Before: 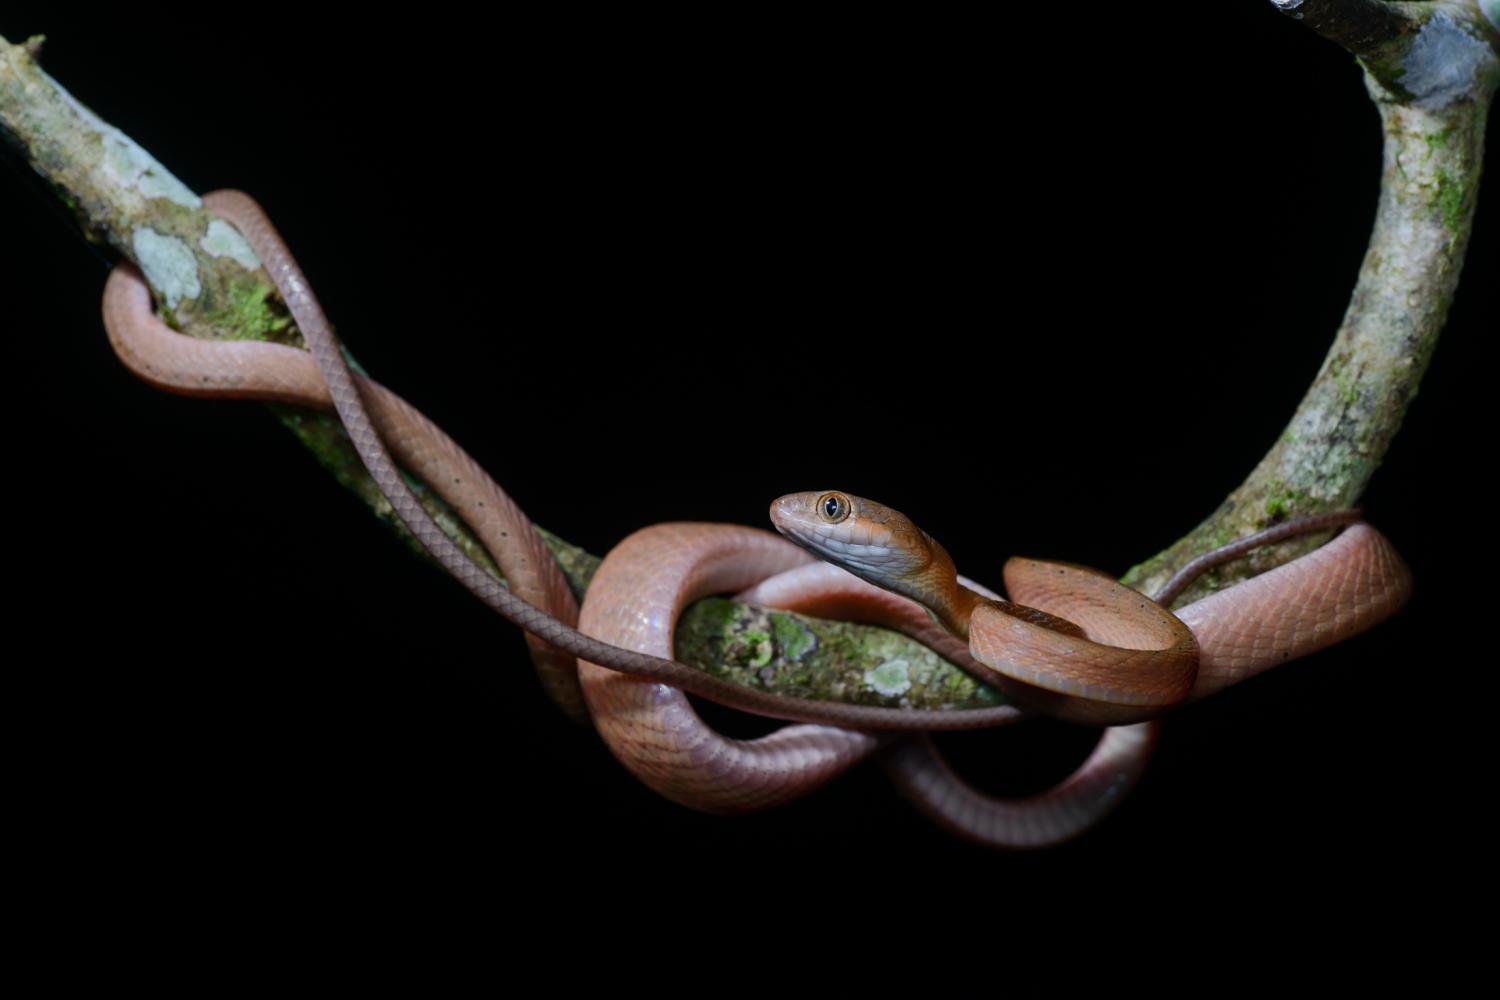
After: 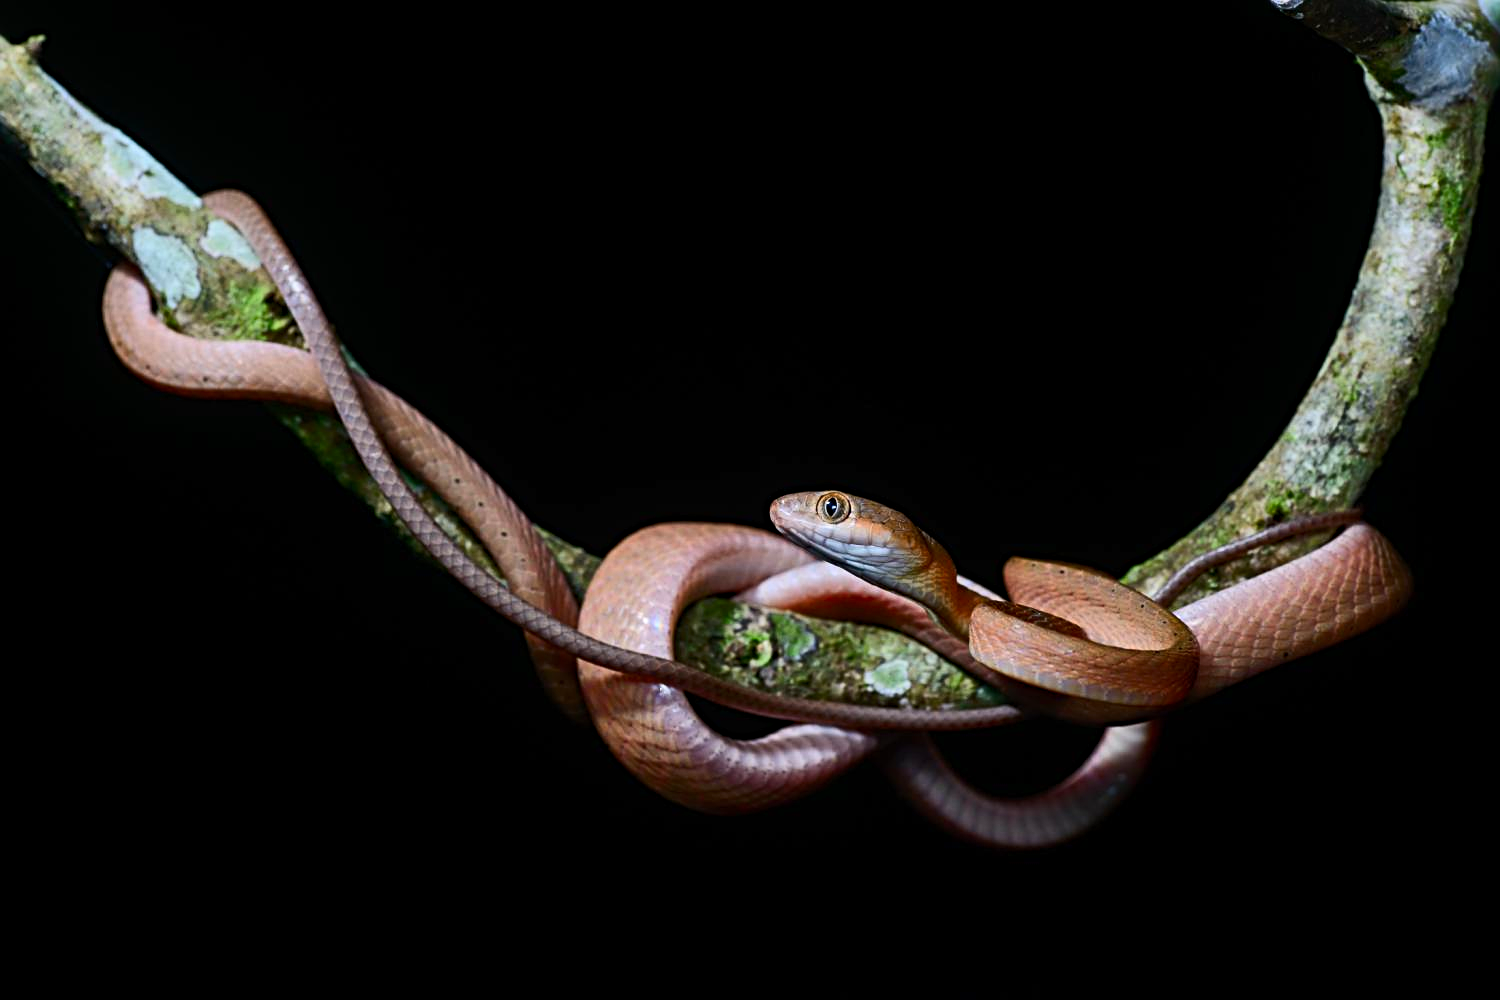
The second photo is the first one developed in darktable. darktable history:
base curve: curves: ch0 [(0, 0) (0.472, 0.455) (1, 1)], preserve colors none
white balance: emerald 1
sharpen: radius 4
contrast brightness saturation: contrast 0.23, brightness 0.1, saturation 0.29
